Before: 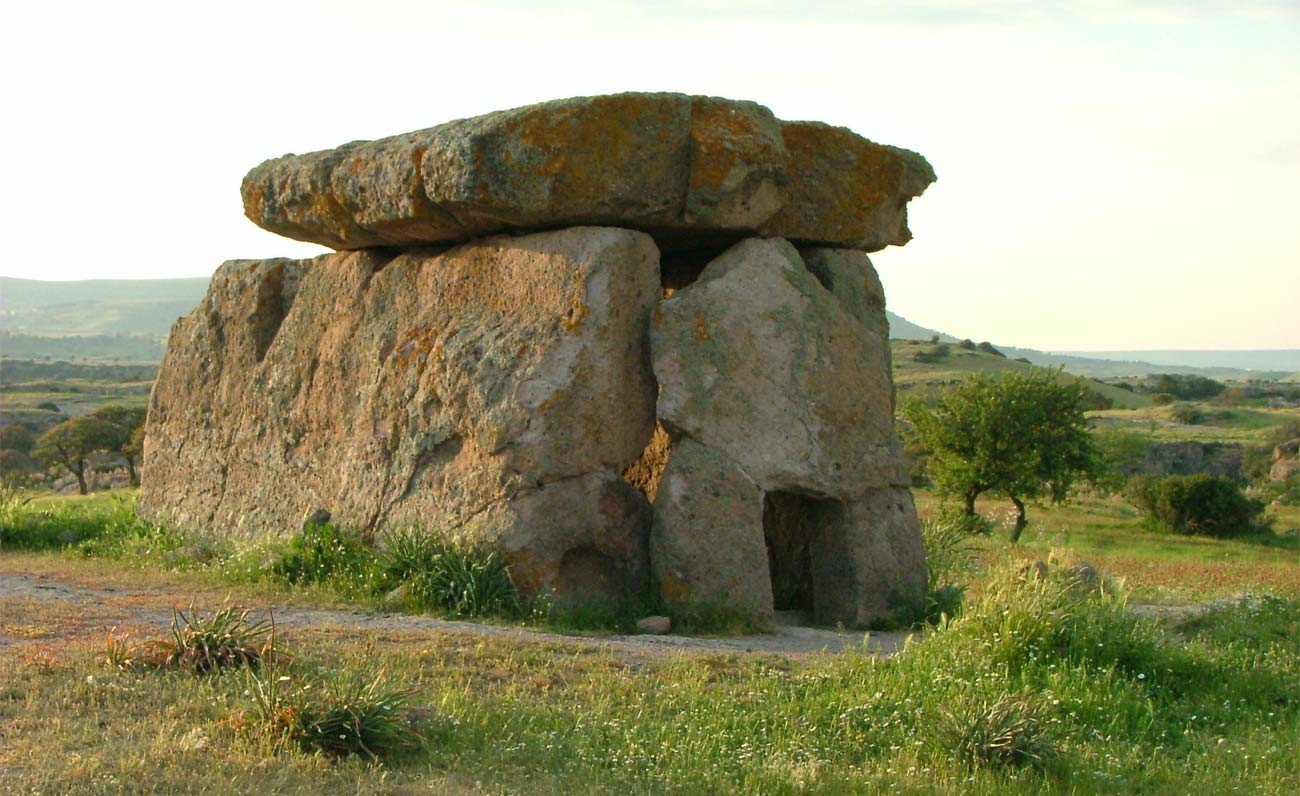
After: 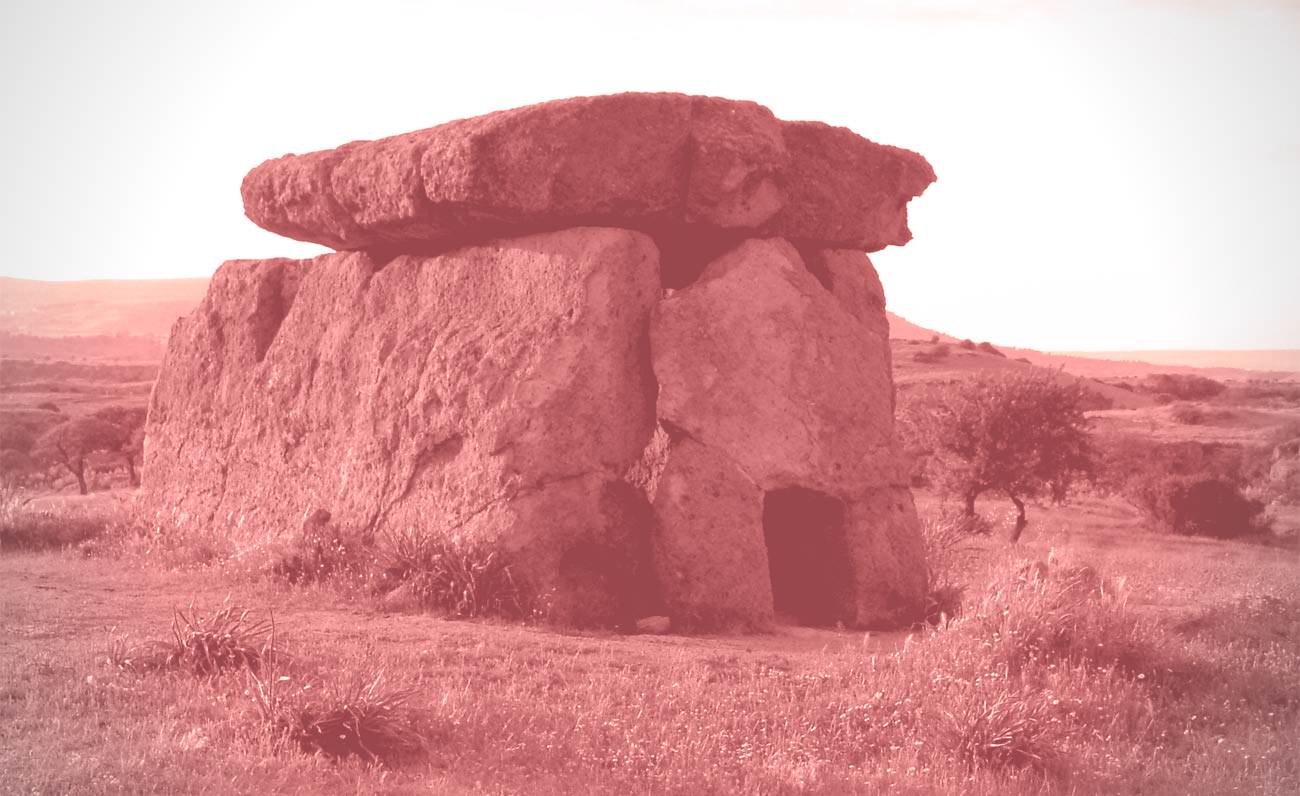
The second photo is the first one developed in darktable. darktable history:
vignetting: fall-off radius 45%, brightness -0.33
split-toning: compress 20%
colorize: on, module defaults | blend: blend mode normal, opacity 25%; mask: uniform (no mask)
levels: levels [0.182, 0.542, 0.902]
